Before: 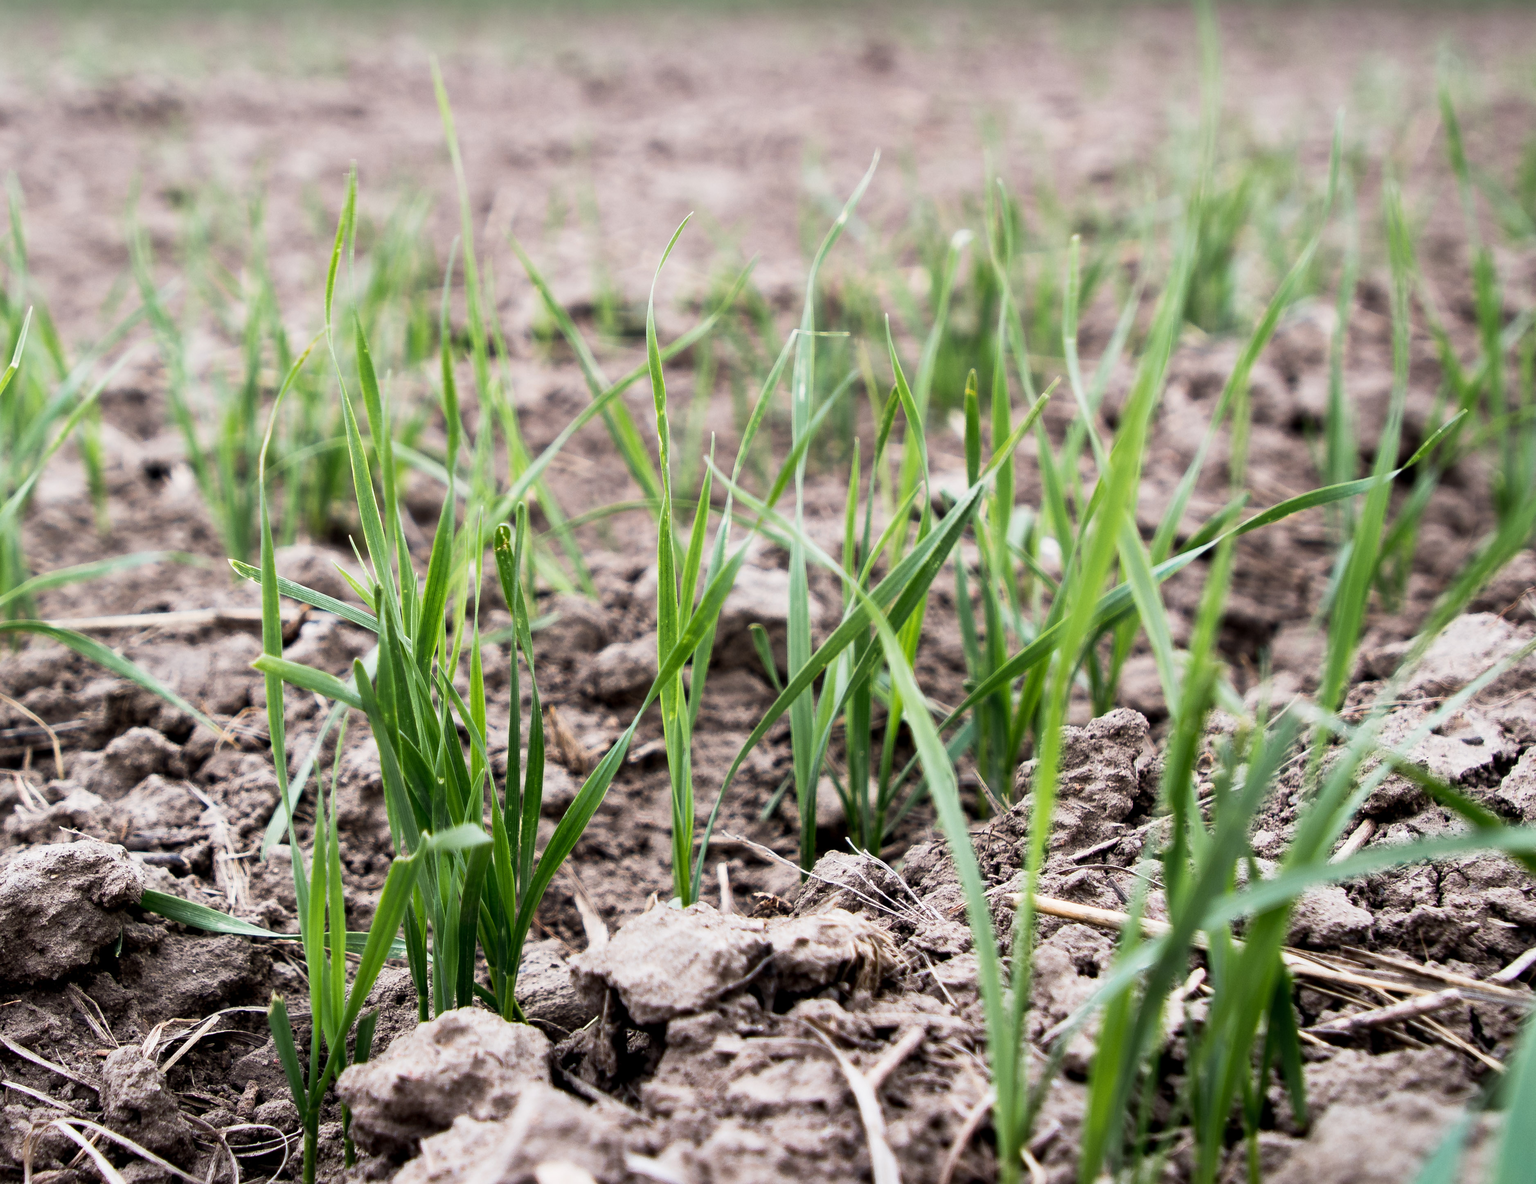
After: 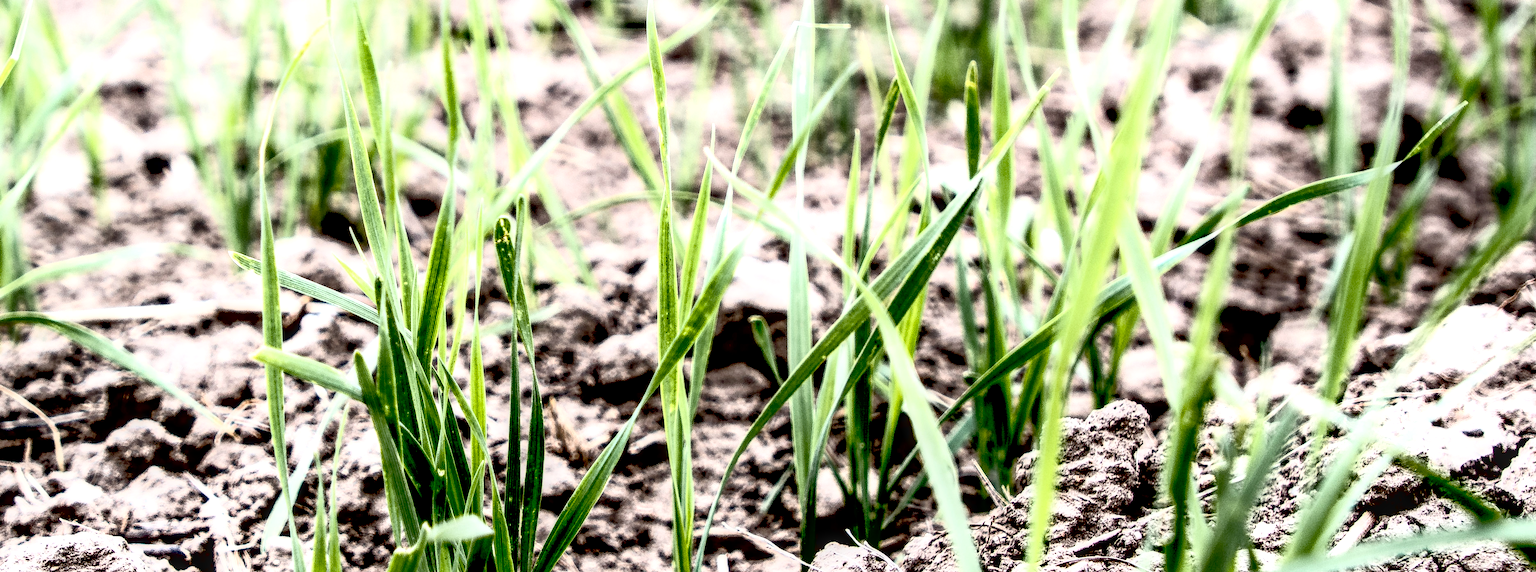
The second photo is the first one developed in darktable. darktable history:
crop and rotate: top 26.056%, bottom 25.543%
exposure: black level correction 0.047, exposure 0.013 EV, compensate highlight preservation false
local contrast: detail 154%
contrast brightness saturation: contrast 0.43, brightness 0.56, saturation -0.19
tone equalizer: -8 EV -0.001 EV, -7 EV 0.001 EV, -6 EV -0.002 EV, -5 EV -0.003 EV, -4 EV -0.062 EV, -3 EV -0.222 EV, -2 EV -0.267 EV, -1 EV 0.105 EV, +0 EV 0.303 EV
